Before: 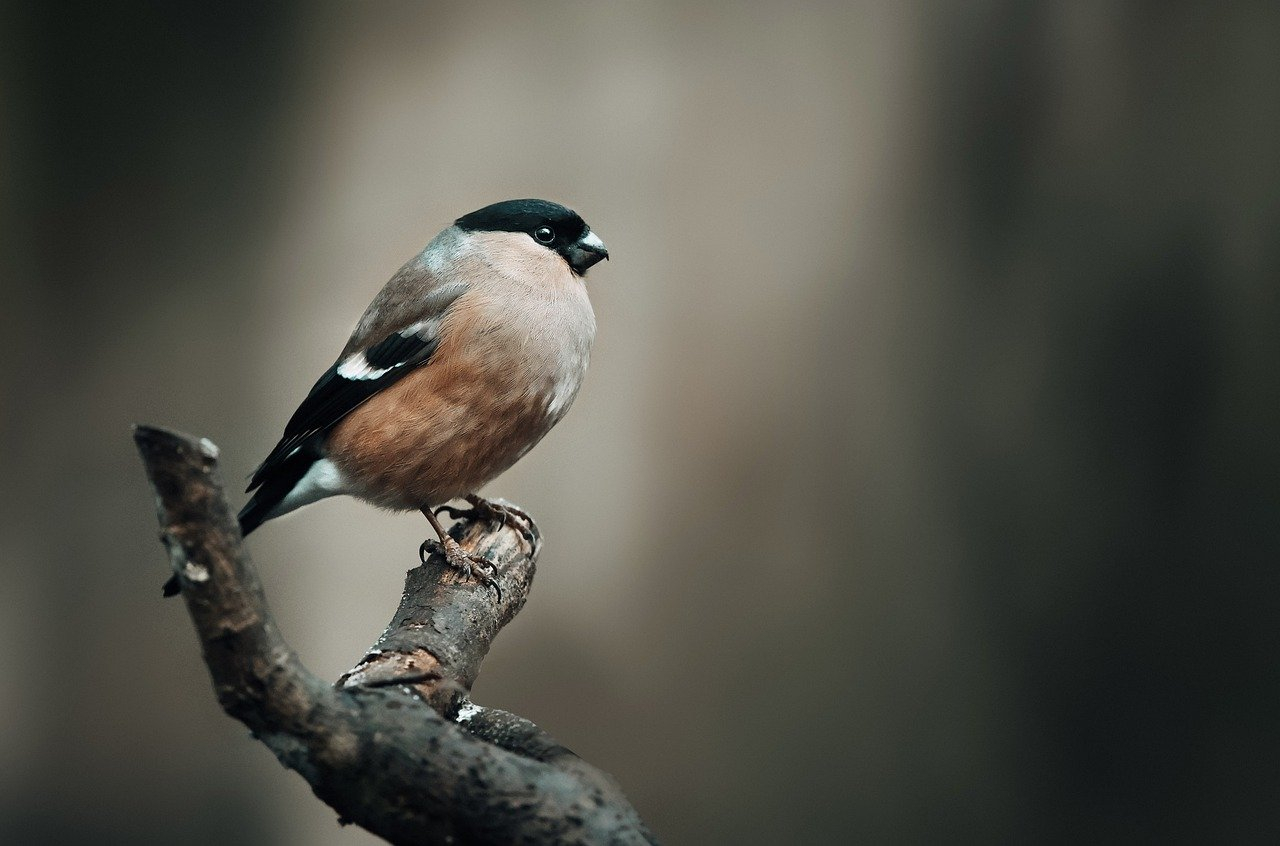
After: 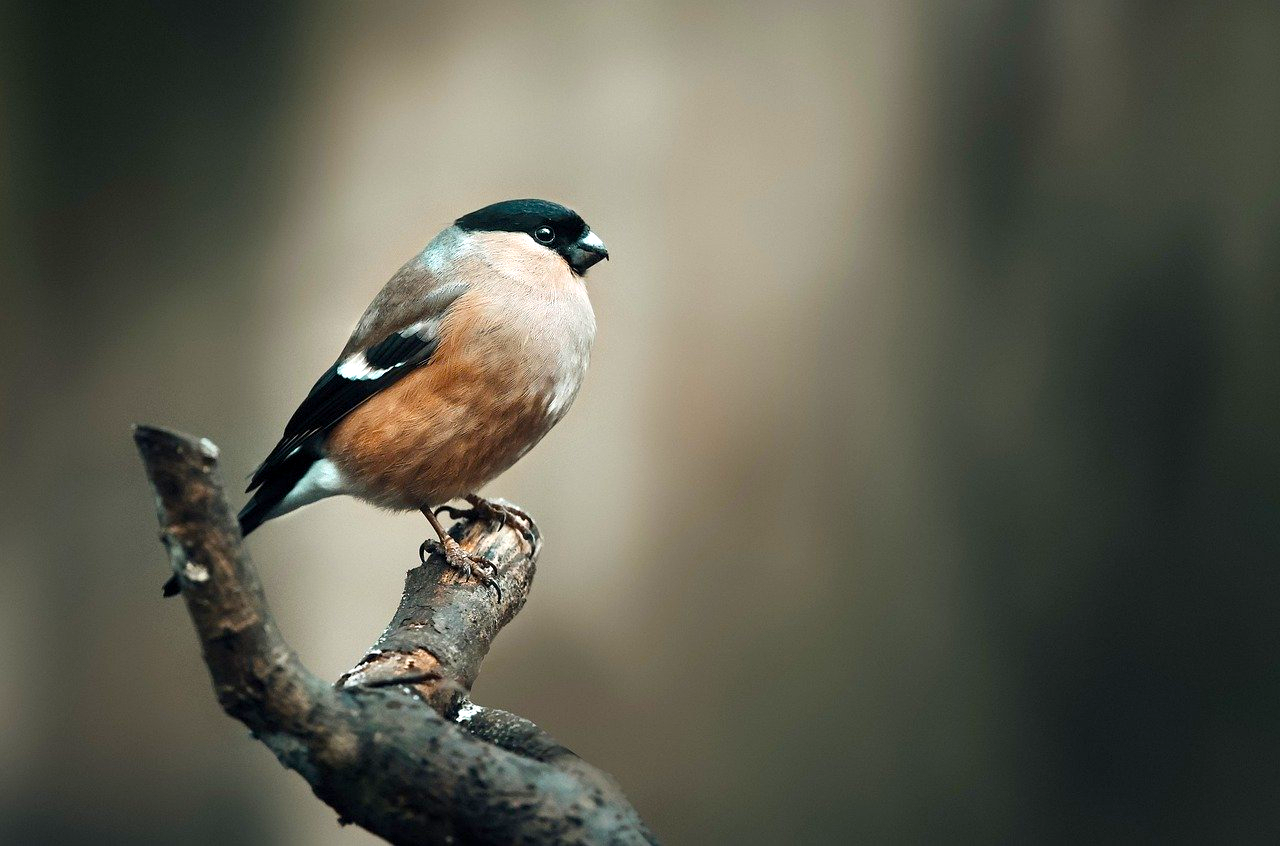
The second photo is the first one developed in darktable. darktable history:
exposure: black level correction 0.001, exposure 0.5 EV, compensate exposure bias true, compensate highlight preservation false
color balance rgb: perceptual saturation grading › global saturation 25%, global vibrance 20%
